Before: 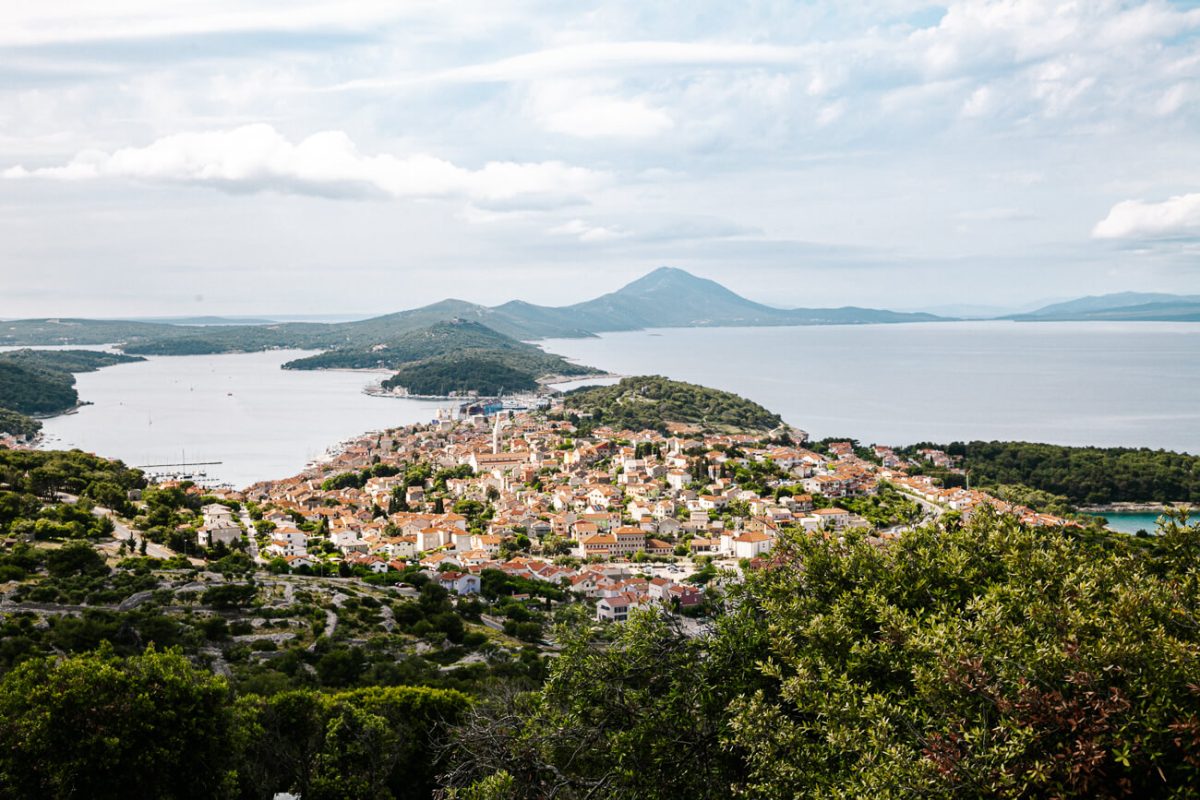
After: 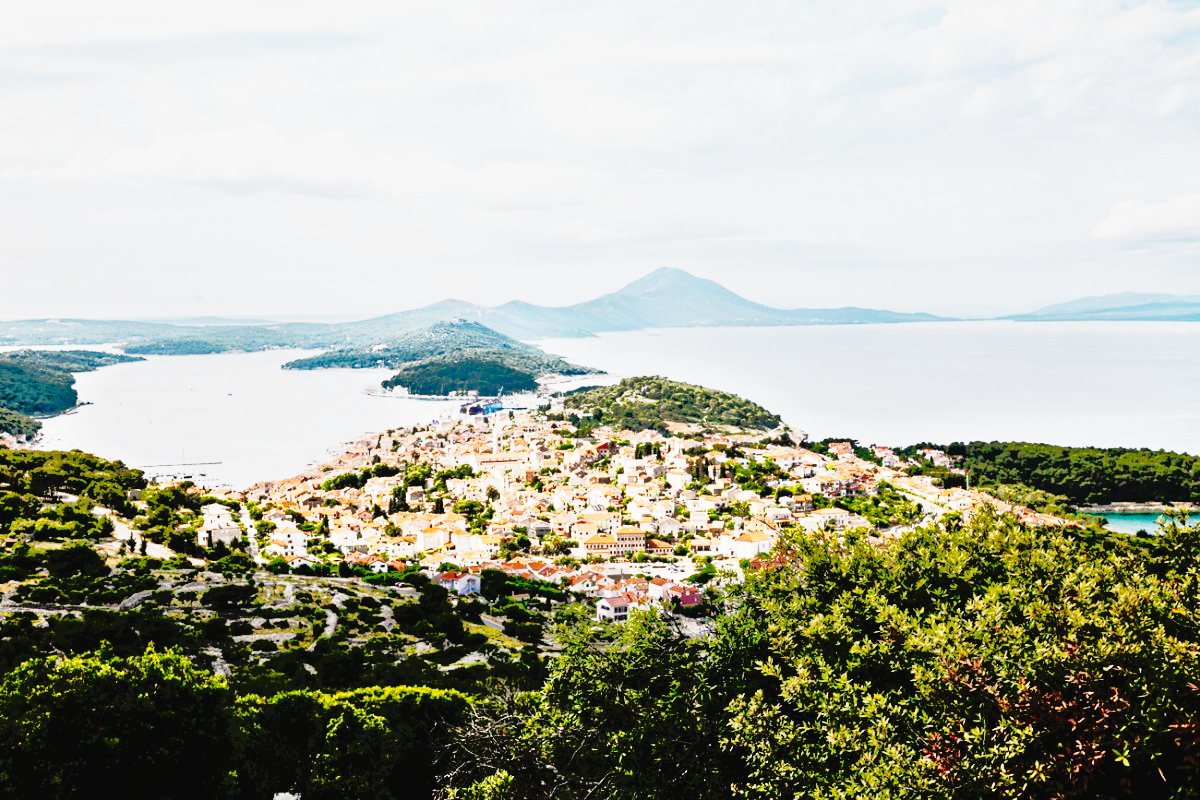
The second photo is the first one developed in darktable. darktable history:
tone curve: curves: ch0 [(0, 0.023) (0.137, 0.069) (0.249, 0.163) (0.487, 0.491) (0.778, 0.858) (0.896, 0.94) (1, 0.988)]; ch1 [(0, 0) (0.396, 0.369) (0.483, 0.459) (0.498, 0.5) (0.515, 0.517) (0.562, 0.6) (0.611, 0.667) (0.692, 0.744) (0.798, 0.863) (1, 1)]; ch2 [(0, 0) (0.426, 0.398) (0.483, 0.481) (0.503, 0.503) (0.526, 0.527) (0.549, 0.59) (0.62, 0.666) (0.705, 0.755) (0.985, 0.966)], preserve colors none
base curve: curves: ch0 [(0, 0) (0.028, 0.03) (0.121, 0.232) (0.46, 0.748) (0.859, 0.968) (1, 1)], preserve colors none
tone equalizer: -7 EV -0.629 EV, -6 EV 0.988 EV, -5 EV -0.447 EV, -4 EV 0.392 EV, -3 EV 0.424 EV, -2 EV 0.123 EV, -1 EV -0.127 EV, +0 EV -0.421 EV
exposure: black level correction 0.001, compensate highlight preservation false
